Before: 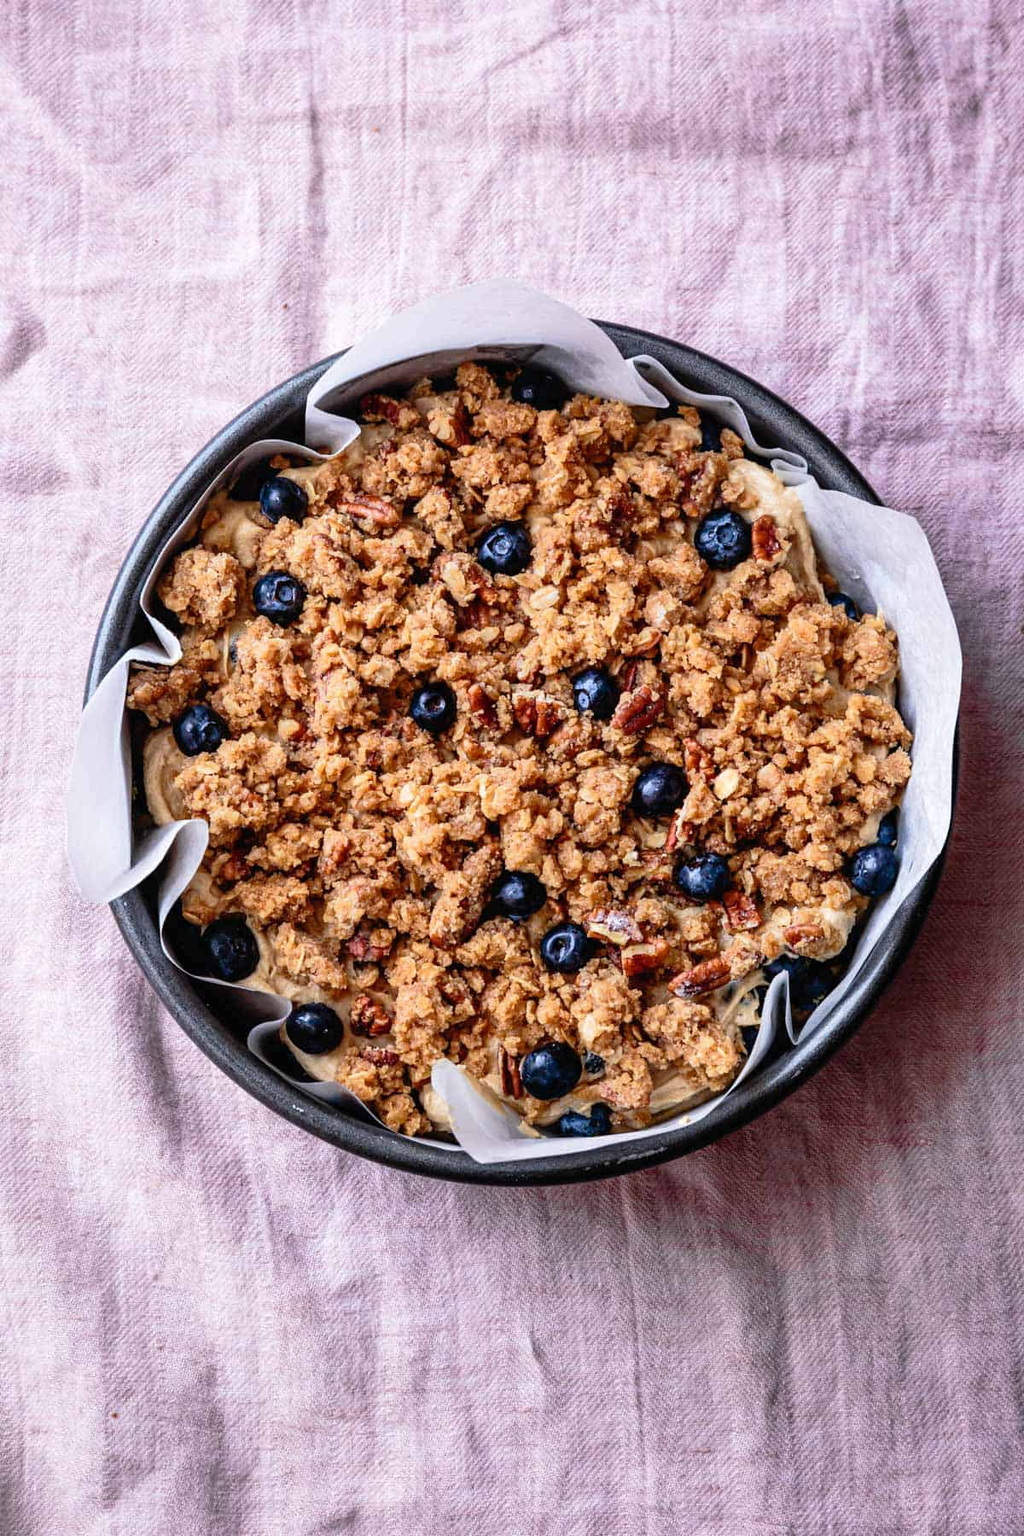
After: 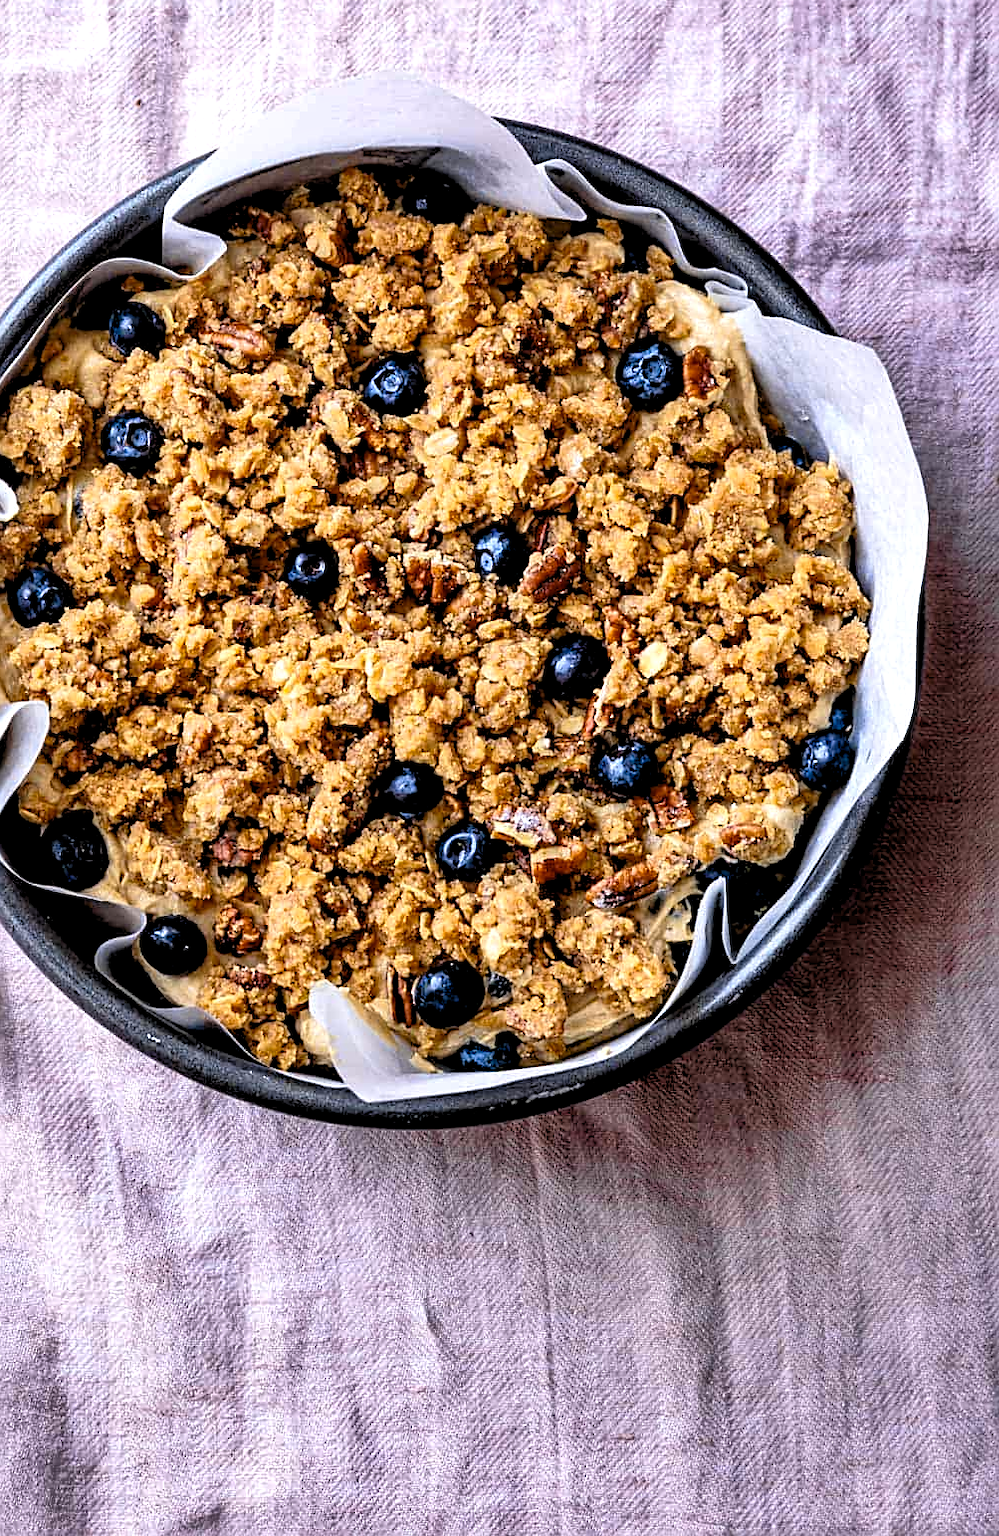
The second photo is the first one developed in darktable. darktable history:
rgb levels: levels [[0.01, 0.419, 0.839], [0, 0.5, 1], [0, 0.5, 1]]
color contrast: green-magenta contrast 0.85, blue-yellow contrast 1.25, unbound 0
sharpen: on, module defaults
crop: left 16.315%, top 14.246%
shadows and highlights: shadows 25, highlights -48, soften with gaussian
